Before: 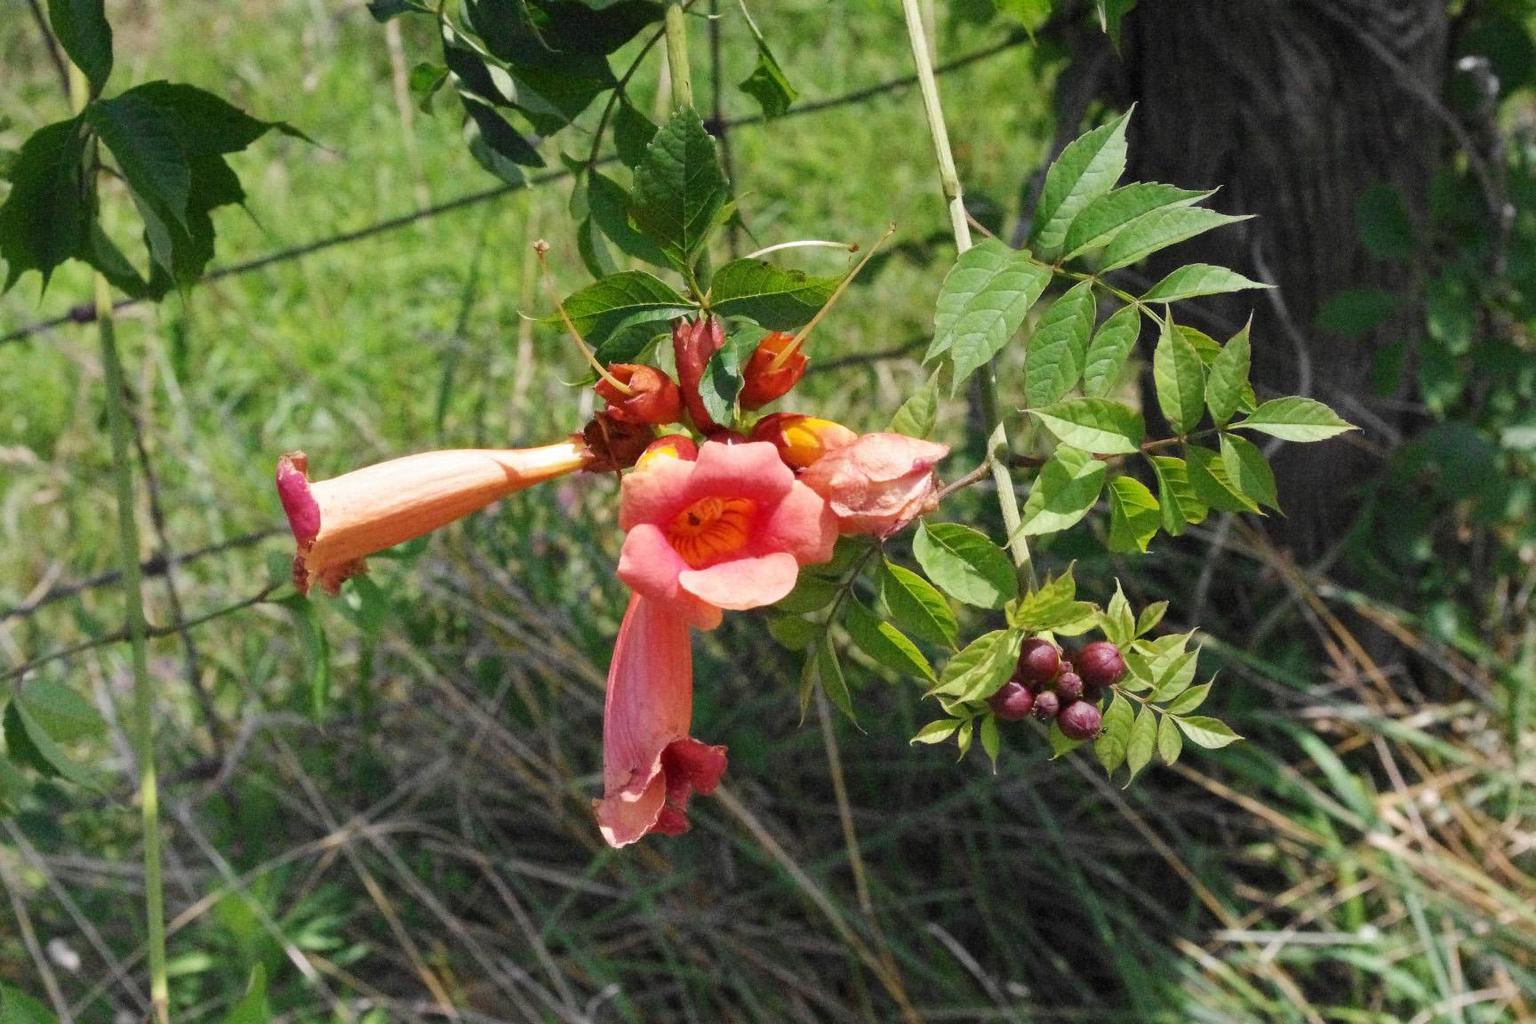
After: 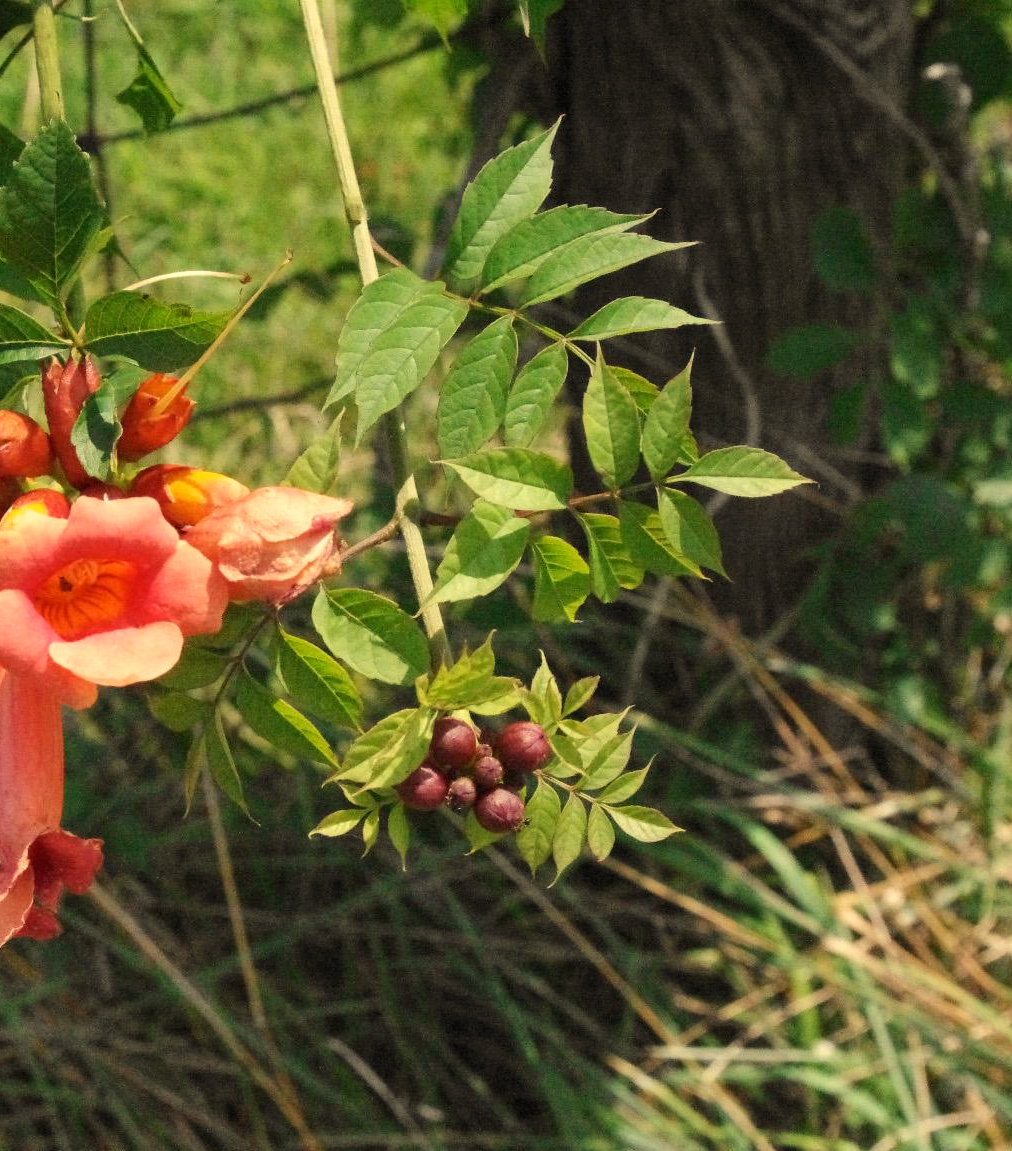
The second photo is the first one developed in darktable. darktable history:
crop: left 41.402%
color correction: highlights a* -6.69, highlights b* 0.49
white balance: red 1.138, green 0.996, blue 0.812
